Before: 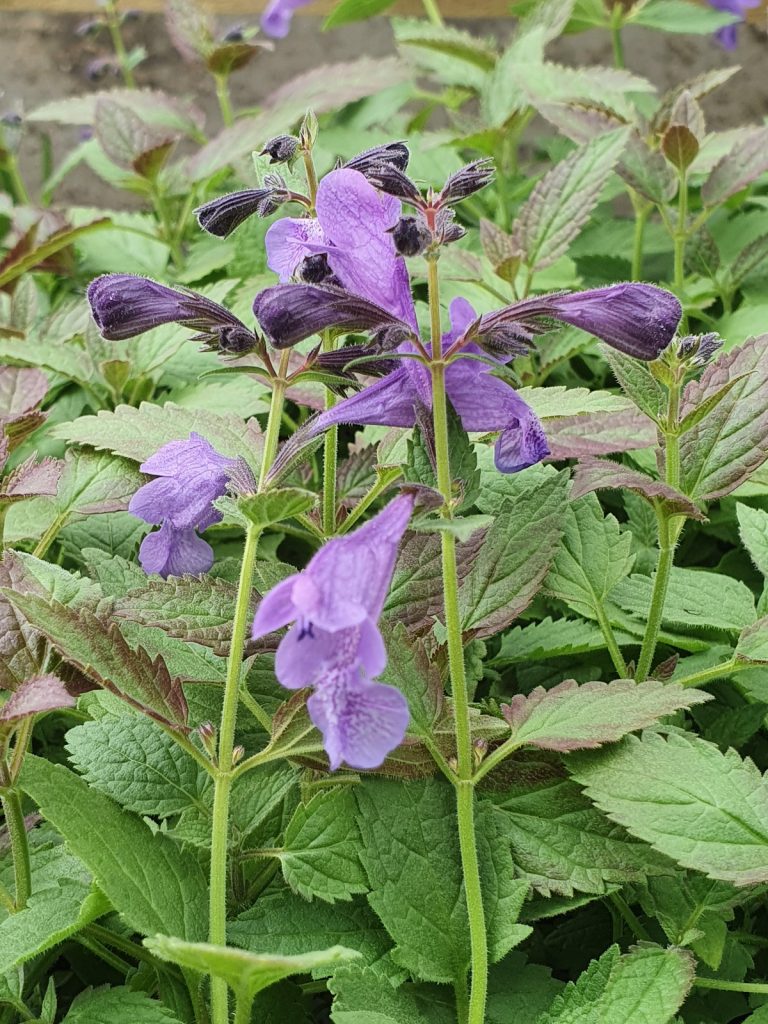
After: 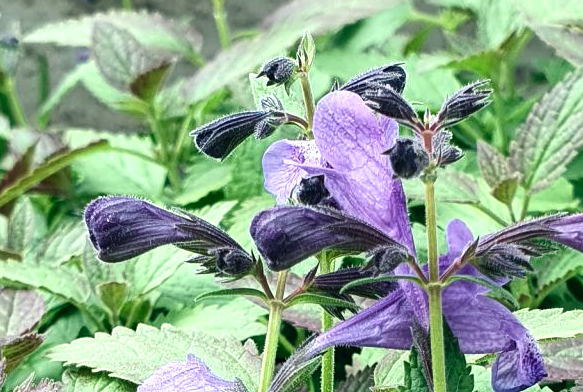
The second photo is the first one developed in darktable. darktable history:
color balance rgb: shadows lift › chroma 1.368%, shadows lift › hue 260.01°, power › luminance -7.94%, power › chroma 2.259%, power › hue 220.85°, perceptual saturation grading › global saturation 0.022%, perceptual saturation grading › highlights -19.869%, perceptual saturation grading › shadows 20.585%, perceptual brilliance grading › global brilliance 21.21%, perceptual brilliance grading › shadows -34.31%, global vibrance 20%
color correction: highlights a* -4.62, highlights b* 5.04, saturation 0.952
crop: left 0.511%, top 7.63%, right 23.558%, bottom 54.082%
